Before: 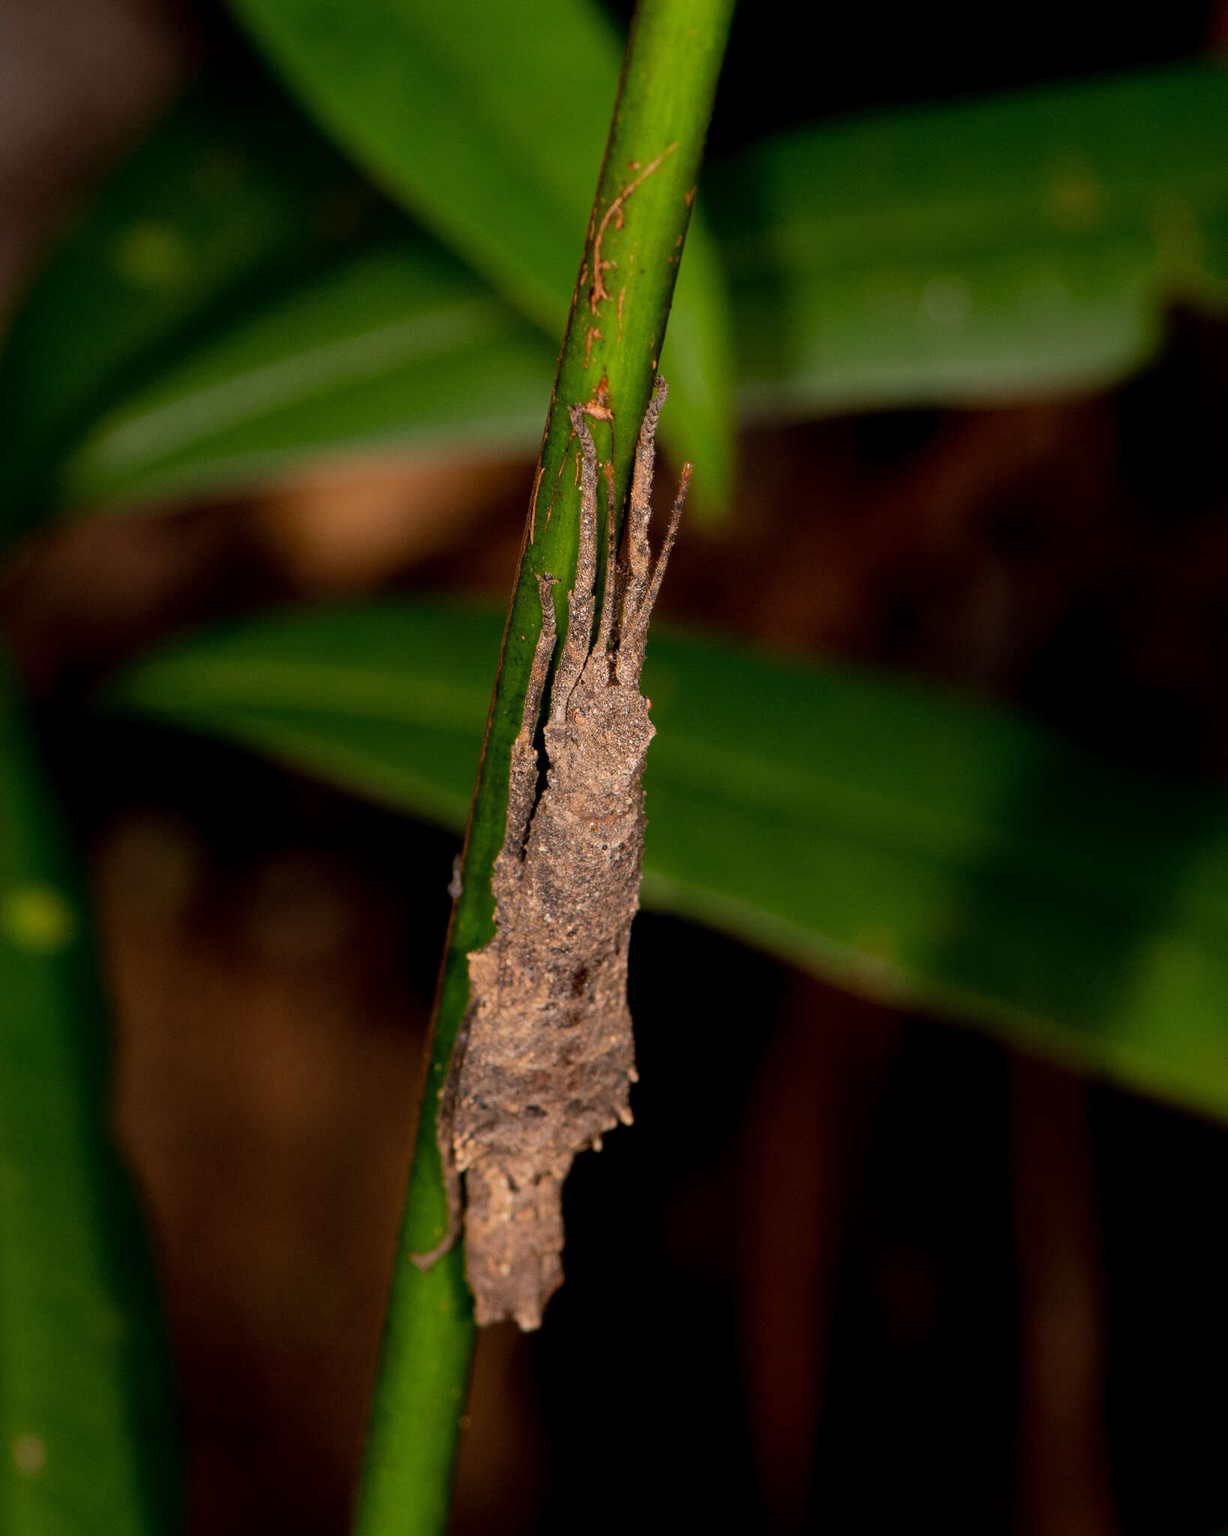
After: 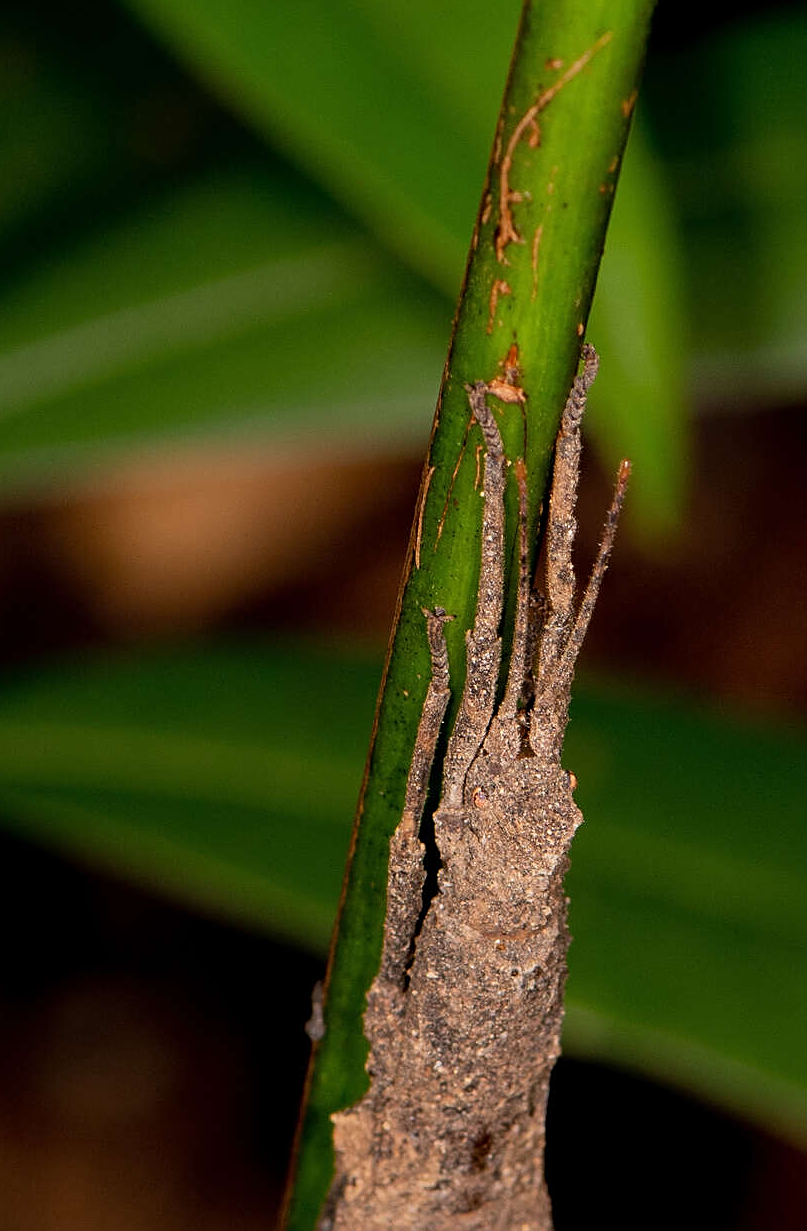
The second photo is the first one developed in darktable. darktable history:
sharpen: on, module defaults
crop: left 17.835%, top 7.675%, right 32.881%, bottom 32.213%
